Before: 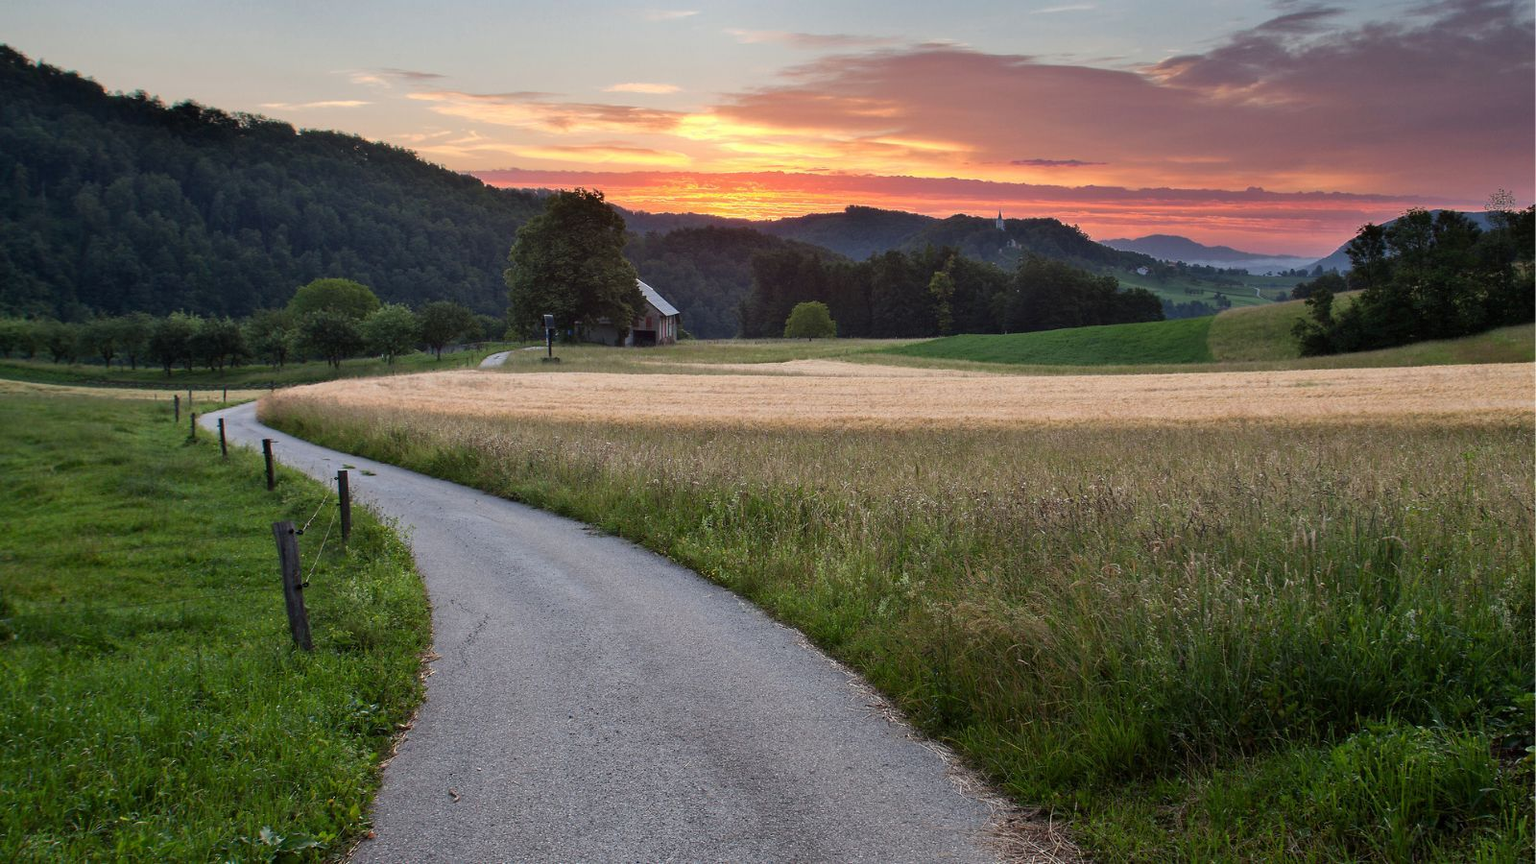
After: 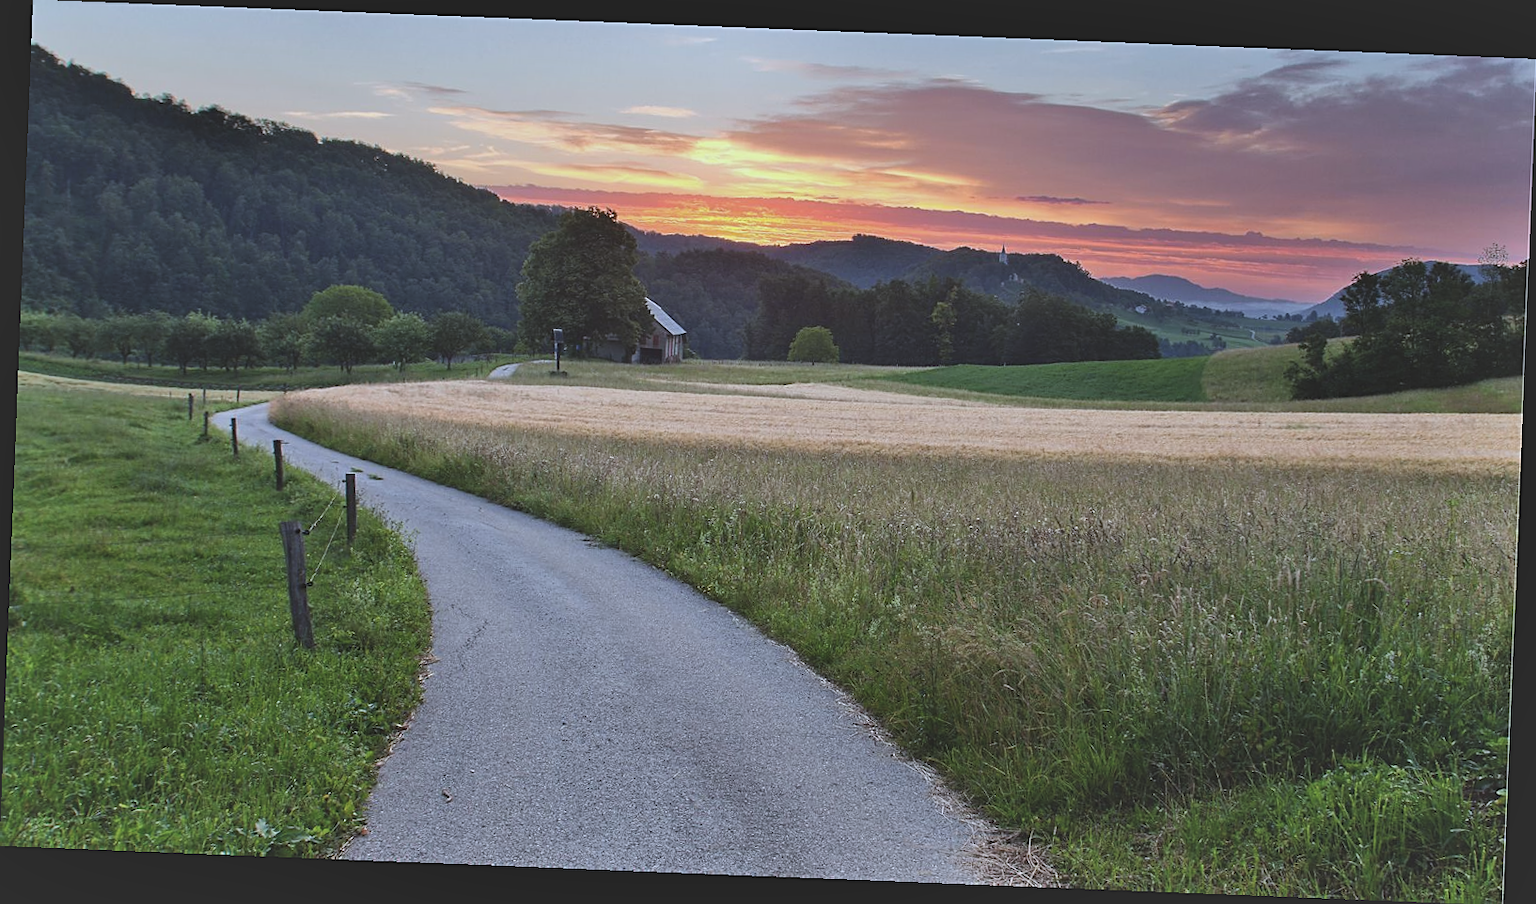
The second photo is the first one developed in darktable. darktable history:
rotate and perspective: rotation 2.27°, automatic cropping off
color balance: lift [1.01, 1, 1, 1], gamma [1.097, 1, 1, 1], gain [0.85, 1, 1, 1]
white balance: red 0.931, blue 1.11
shadows and highlights: soften with gaussian
sharpen: on, module defaults
